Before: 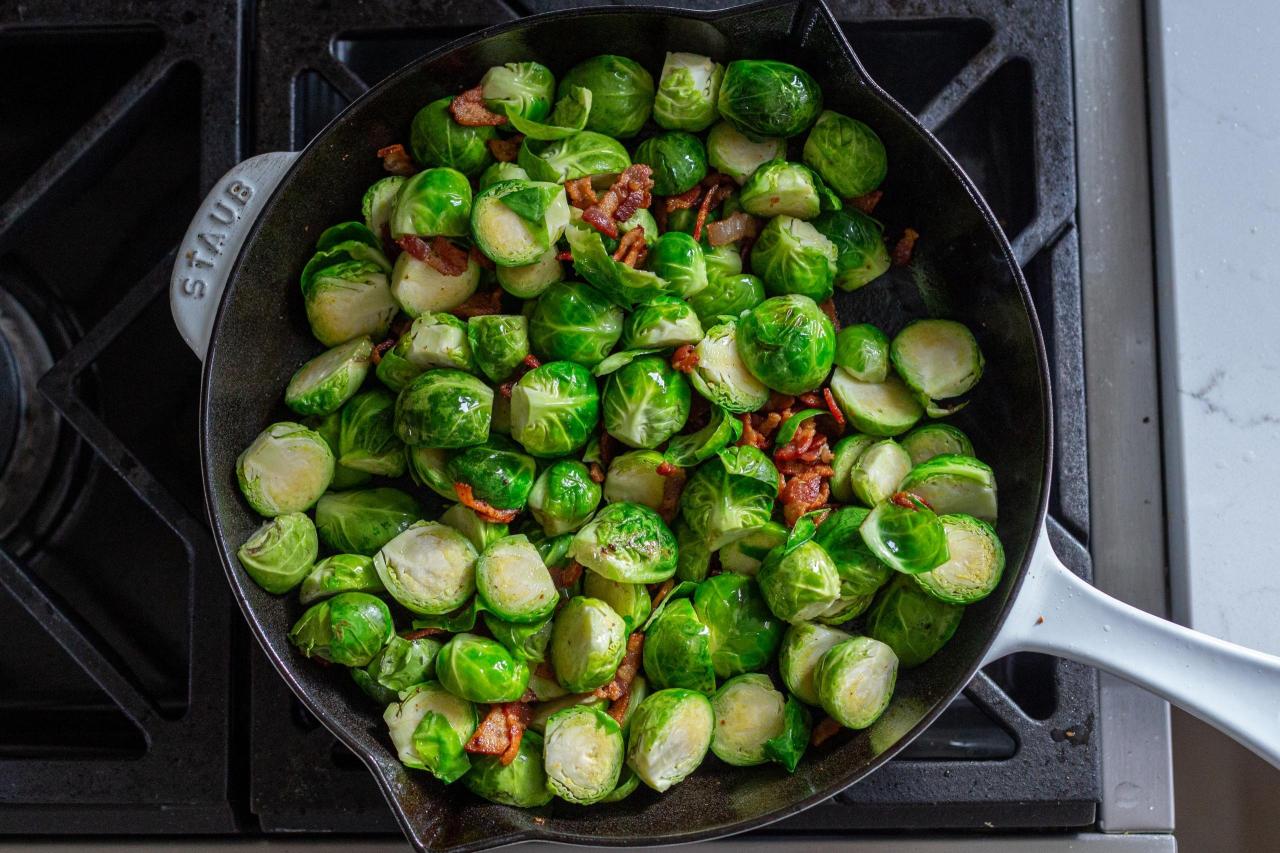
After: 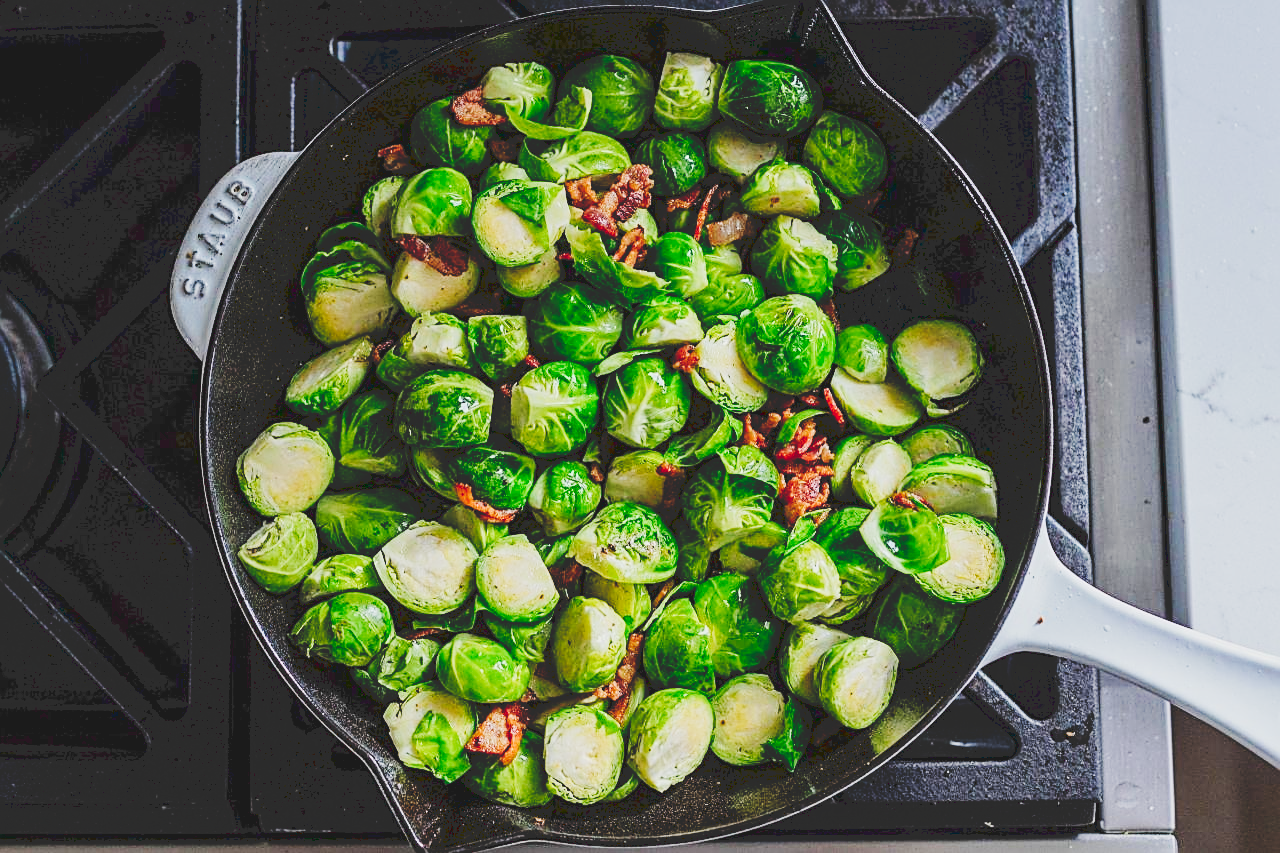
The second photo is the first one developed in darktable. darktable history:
tone curve: curves: ch0 [(0, 0) (0.003, 0.178) (0.011, 0.177) (0.025, 0.177) (0.044, 0.178) (0.069, 0.178) (0.1, 0.18) (0.136, 0.183) (0.177, 0.199) (0.224, 0.227) (0.277, 0.278) (0.335, 0.357) (0.399, 0.449) (0.468, 0.546) (0.543, 0.65) (0.623, 0.724) (0.709, 0.804) (0.801, 0.868) (0.898, 0.921) (1, 1)], preserve colors none
filmic rgb: black relative exposure -7.65 EV, white relative exposure 4.56 EV, hardness 3.61
sharpen: amount 0.75
exposure: black level correction 0.001, exposure 0.5 EV, compensate exposure bias true, compensate highlight preservation false
